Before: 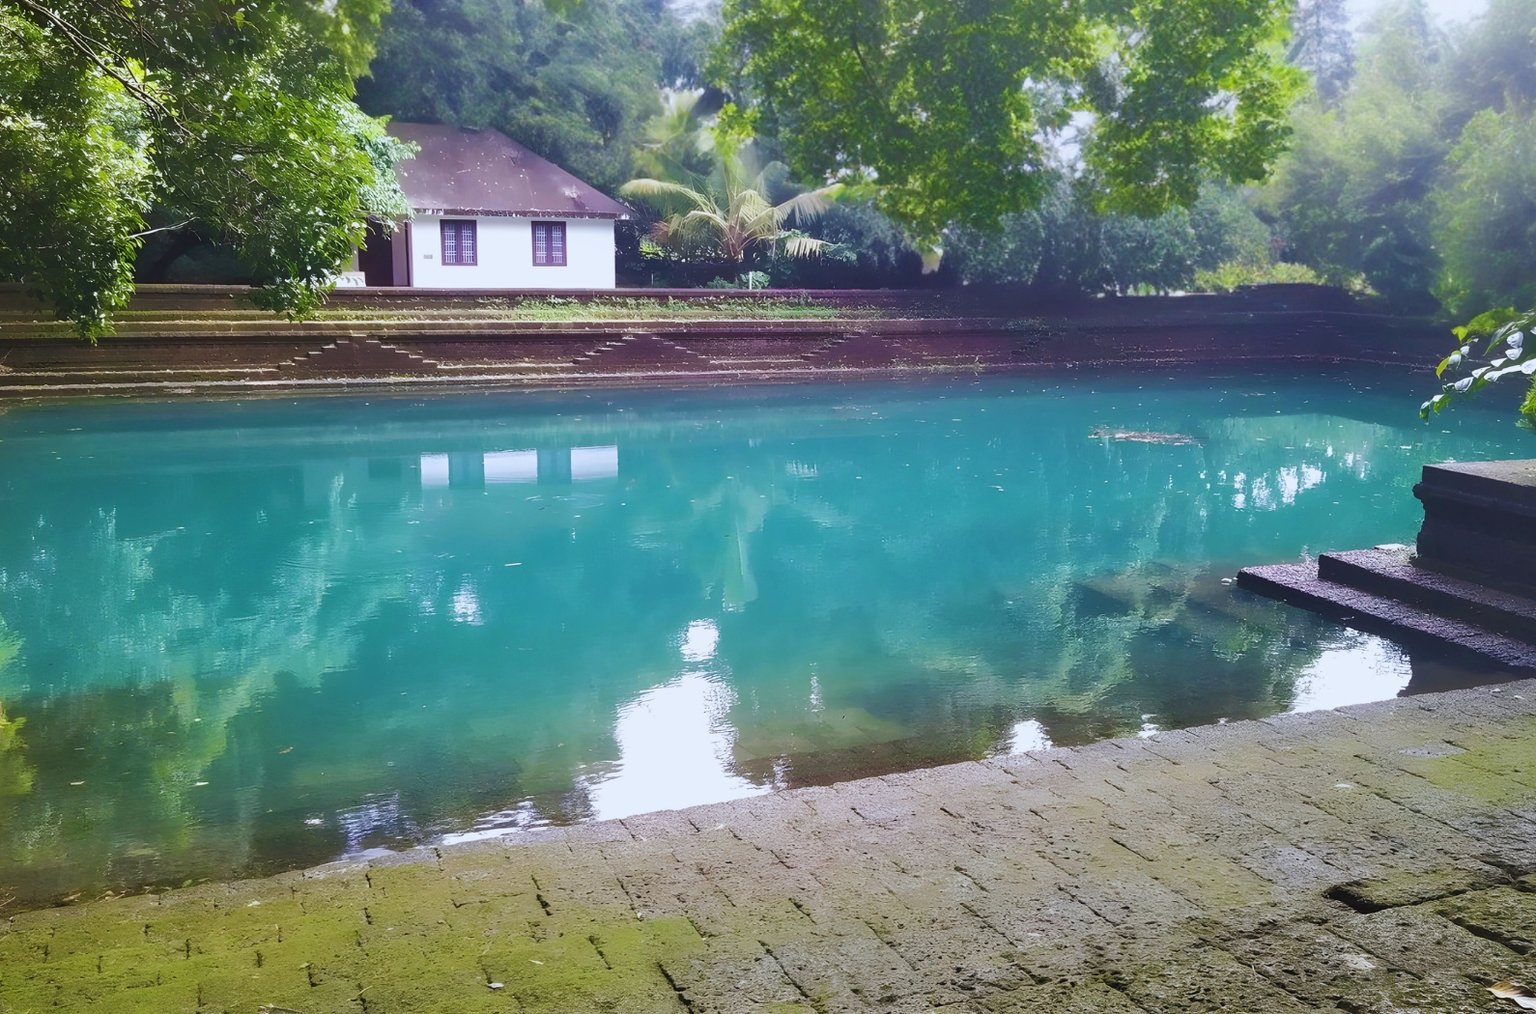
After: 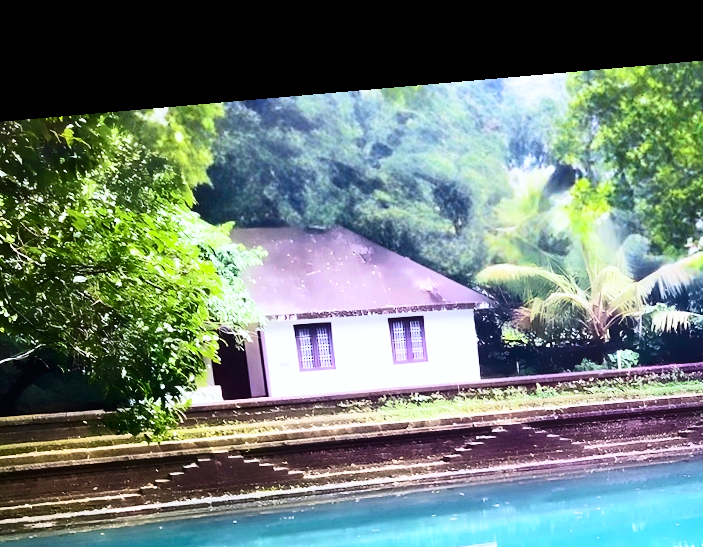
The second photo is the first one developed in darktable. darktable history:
filmic rgb: black relative exposure -5 EV, white relative exposure 3.2 EV, hardness 3.42, contrast 1.2, highlights saturation mix -50%
crop and rotate: left 10.817%, top 0.062%, right 47.194%, bottom 53.626%
contrast brightness saturation: contrast 0.4, brightness 0.05, saturation 0.25
exposure: black level correction 0, exposure 0.7 EV, compensate exposure bias true, compensate highlight preservation false
rotate and perspective: rotation -4.98°, automatic cropping off
